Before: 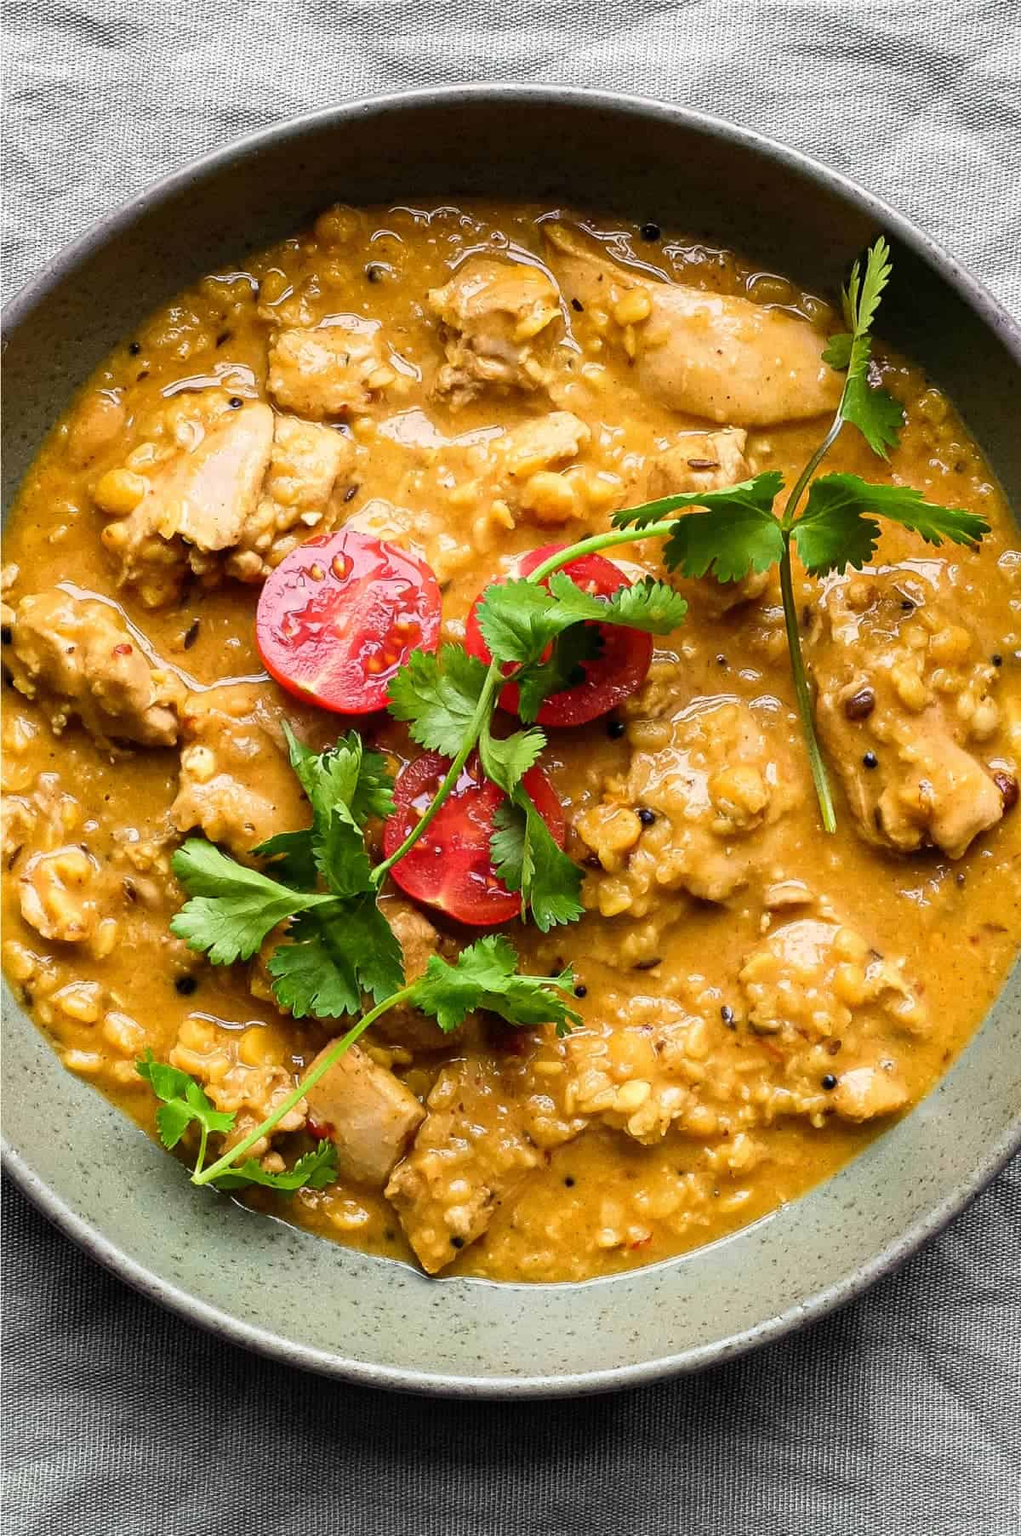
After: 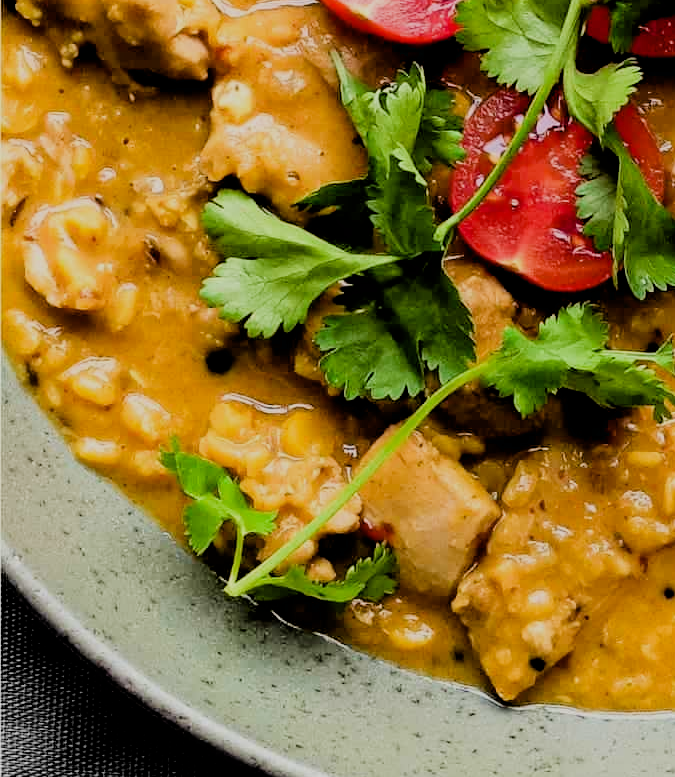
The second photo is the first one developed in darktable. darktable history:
filmic rgb: black relative exposure -4.19 EV, white relative exposure 5.15 EV, hardness 2.03, contrast 1.175, iterations of high-quality reconstruction 0
exposure: black level correction 0.01, exposure 0.017 EV, compensate highlight preservation false
crop: top 44.145%, right 43.675%, bottom 12.752%
